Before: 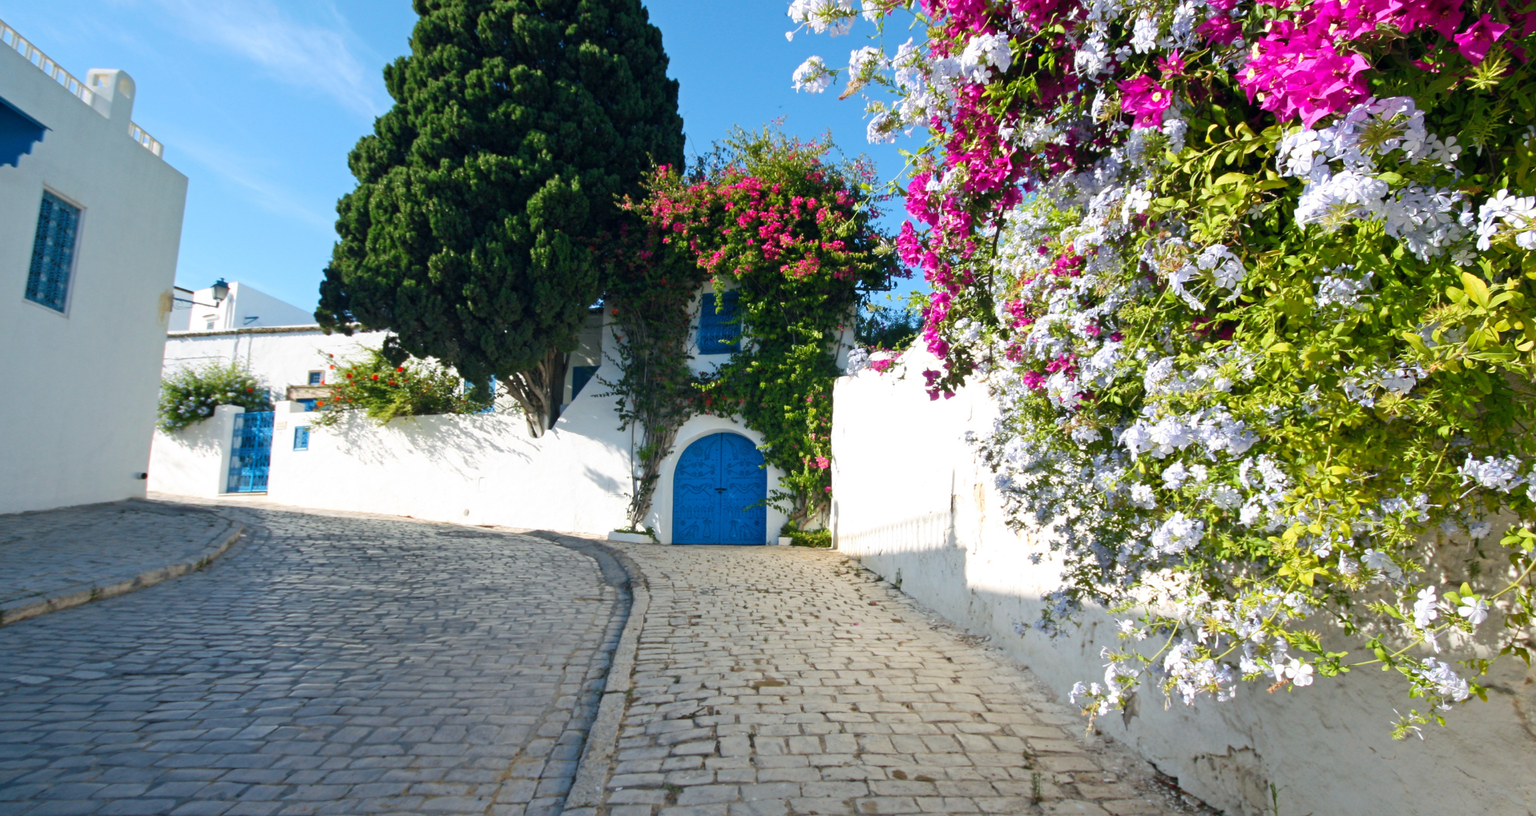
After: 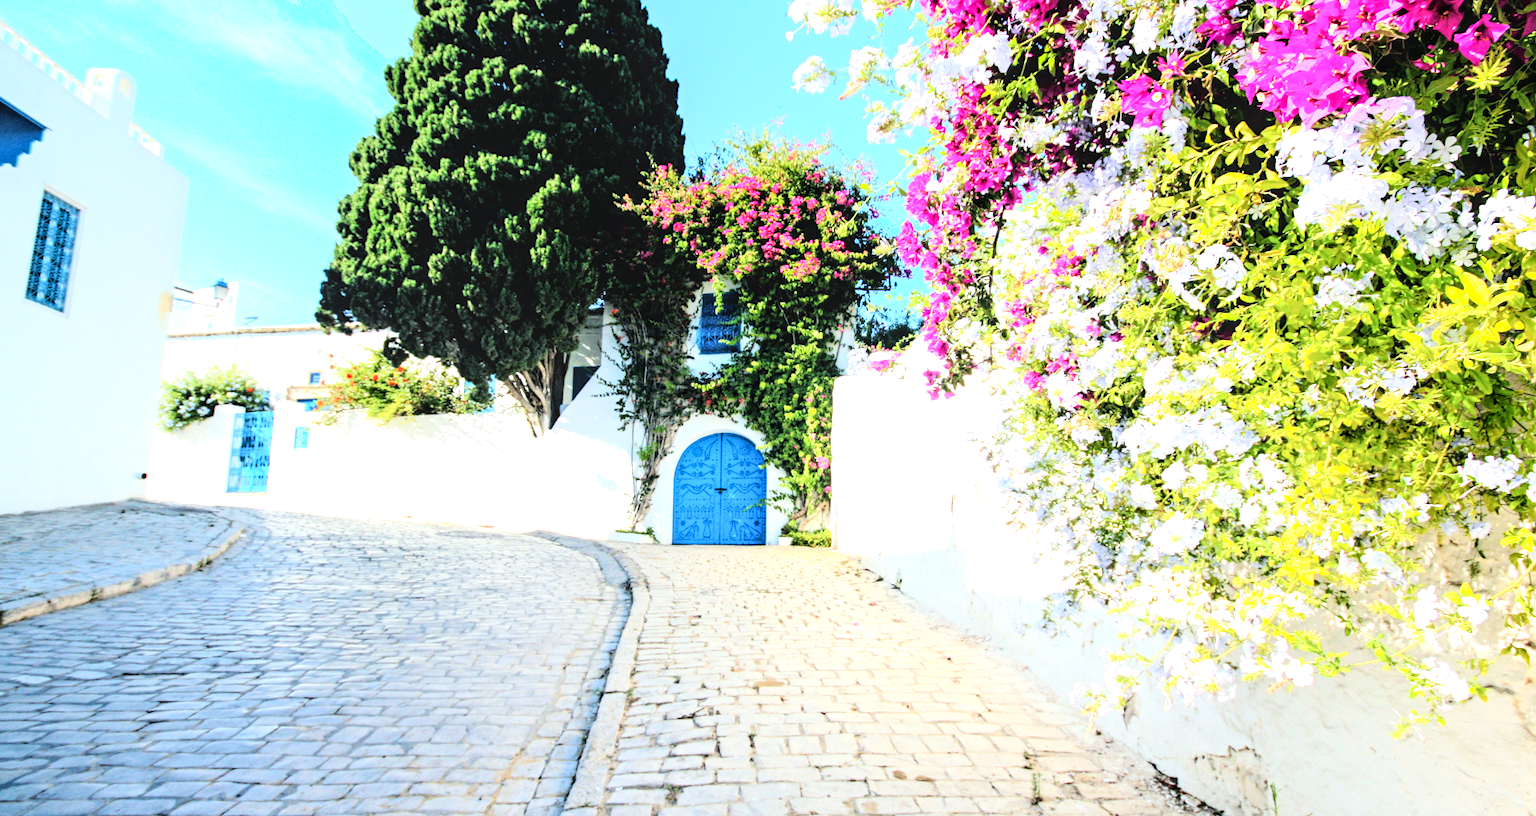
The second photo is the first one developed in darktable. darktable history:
base curve: curves: ch0 [(0, 0) (0.036, 0.01) (0.123, 0.254) (0.258, 0.504) (0.507, 0.748) (1, 1)]
local contrast: on, module defaults
shadows and highlights: shadows 1.03, highlights 40.4
exposure: black level correction 0, exposure 1.103 EV, compensate exposure bias true, compensate highlight preservation false
